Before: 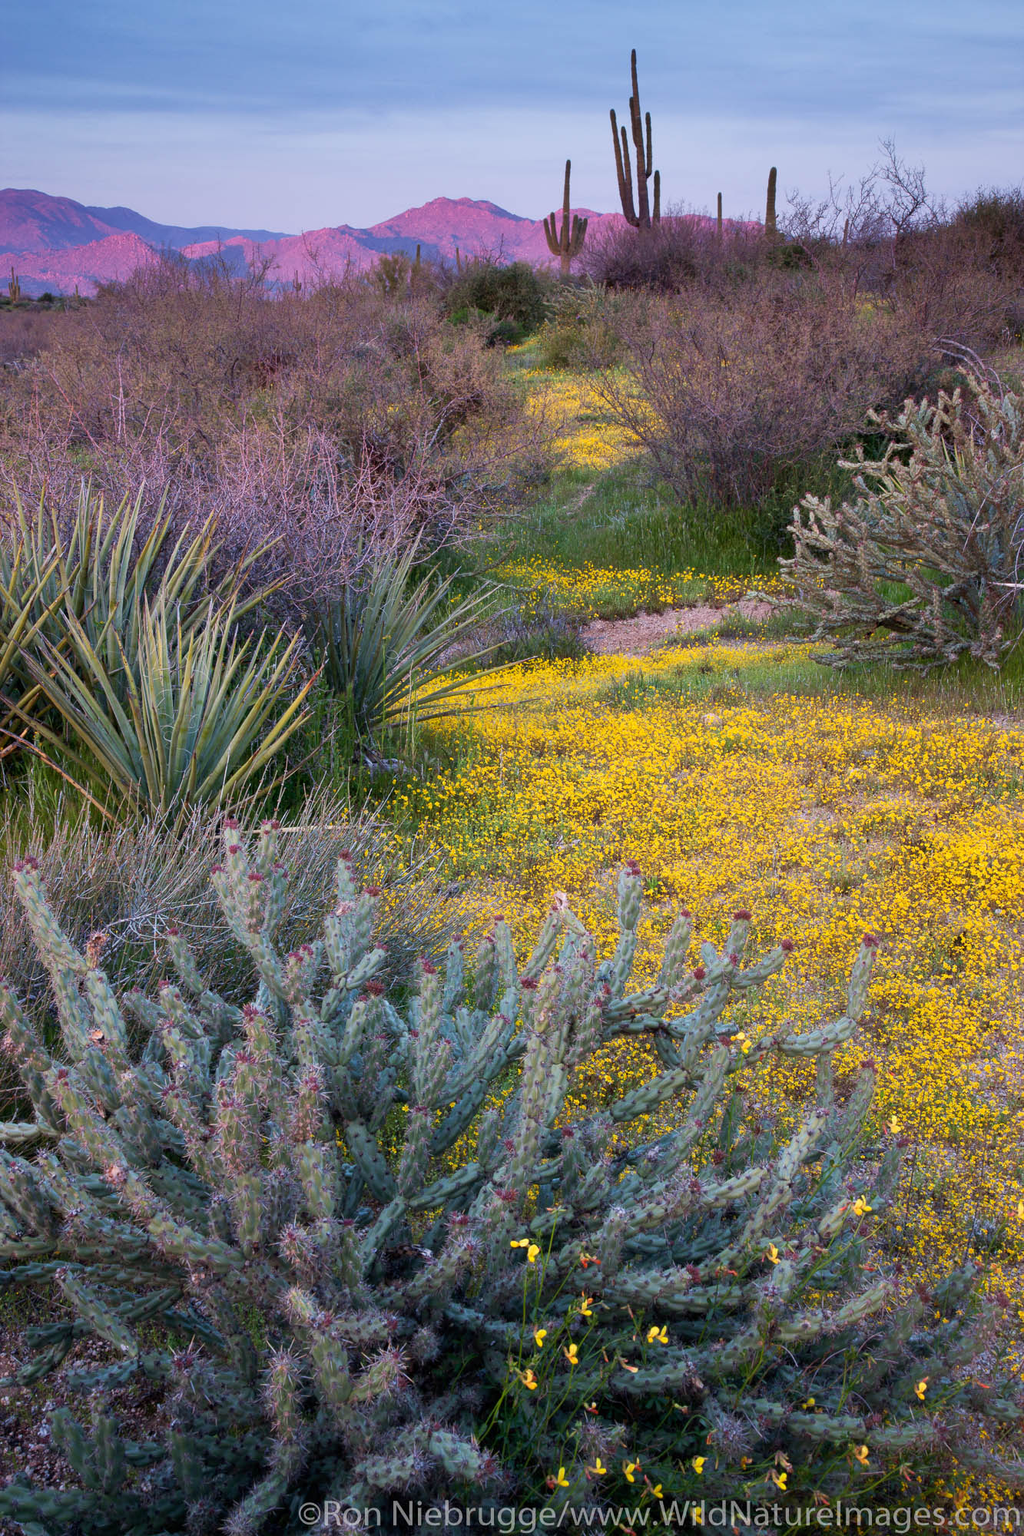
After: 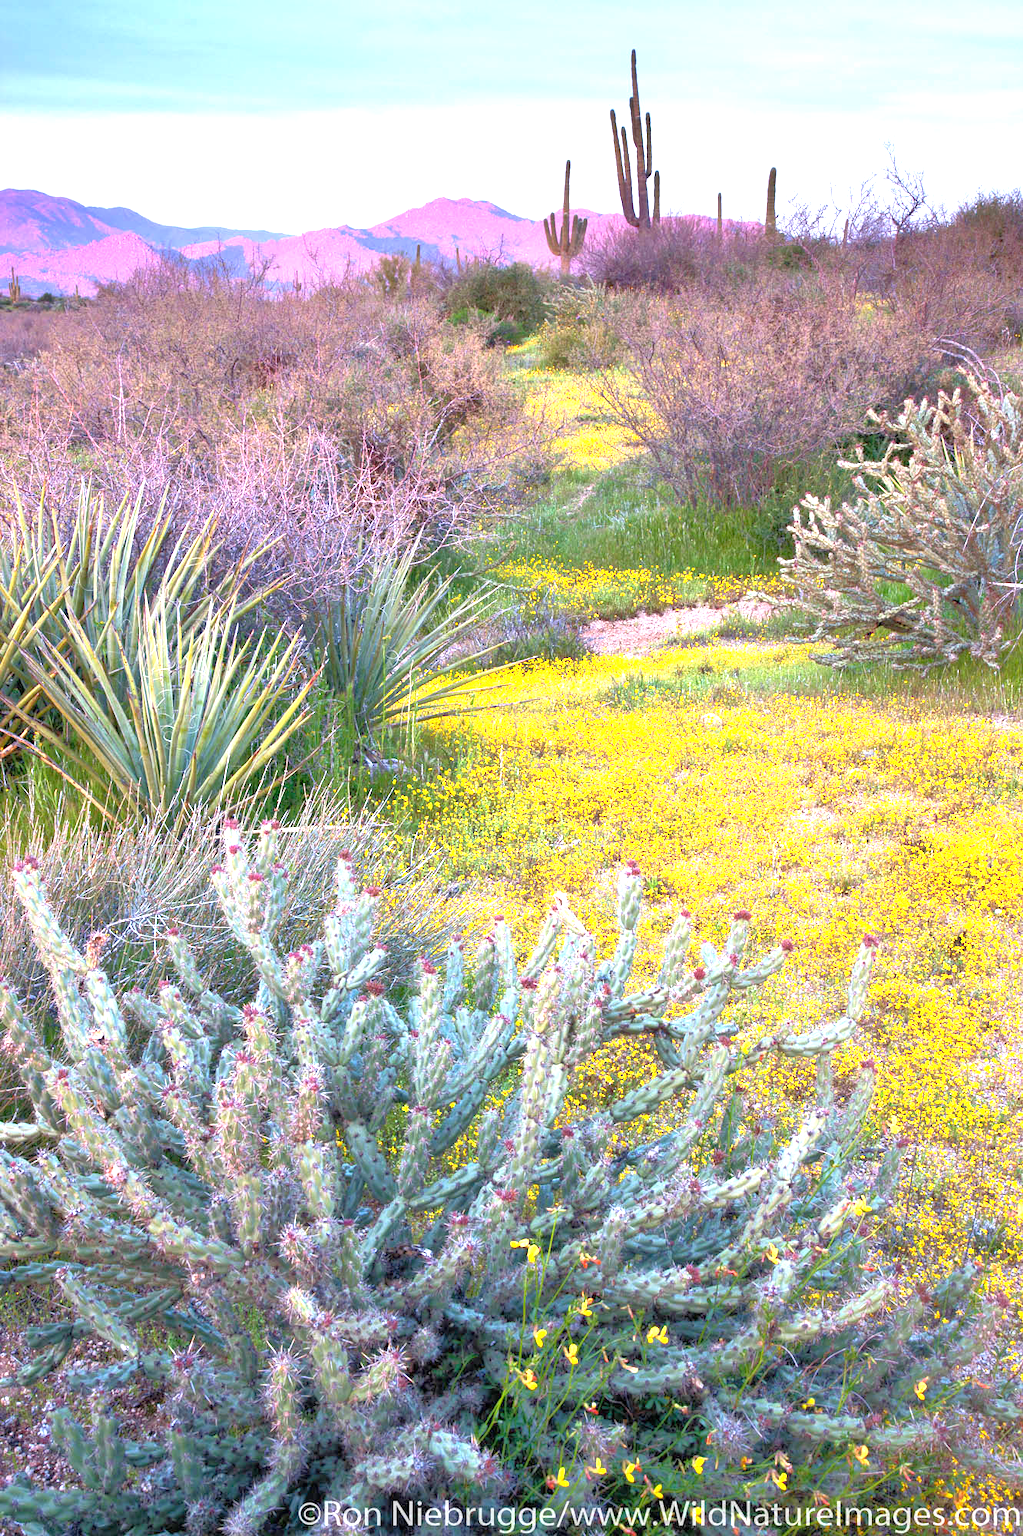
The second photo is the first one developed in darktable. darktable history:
exposure: black level correction 0, exposure 1.908 EV, compensate exposure bias true, compensate highlight preservation false
tone equalizer: -7 EV 0.144 EV, -6 EV 0.616 EV, -5 EV 1.16 EV, -4 EV 1.33 EV, -3 EV 1.13 EV, -2 EV 0.6 EV, -1 EV 0.162 EV
